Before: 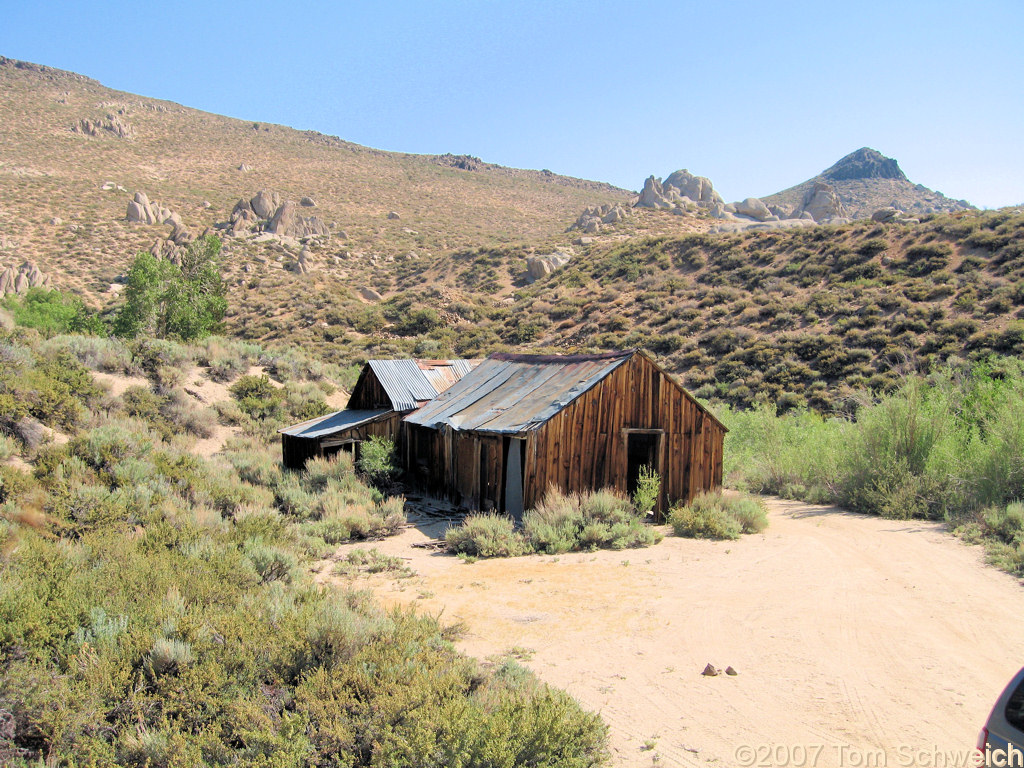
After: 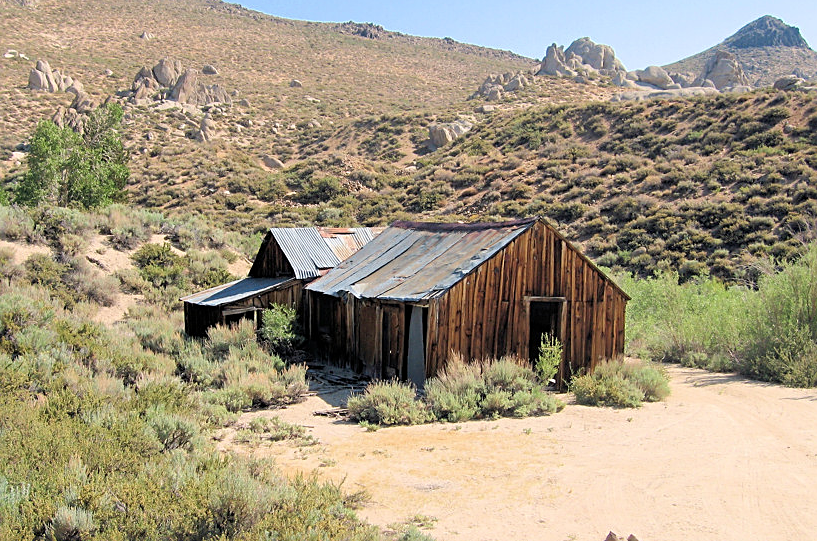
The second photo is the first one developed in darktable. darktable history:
tone equalizer: edges refinement/feathering 500, mask exposure compensation -1.57 EV, preserve details no
sharpen: on, module defaults
crop: left 9.577%, top 17.238%, right 10.584%, bottom 12.307%
